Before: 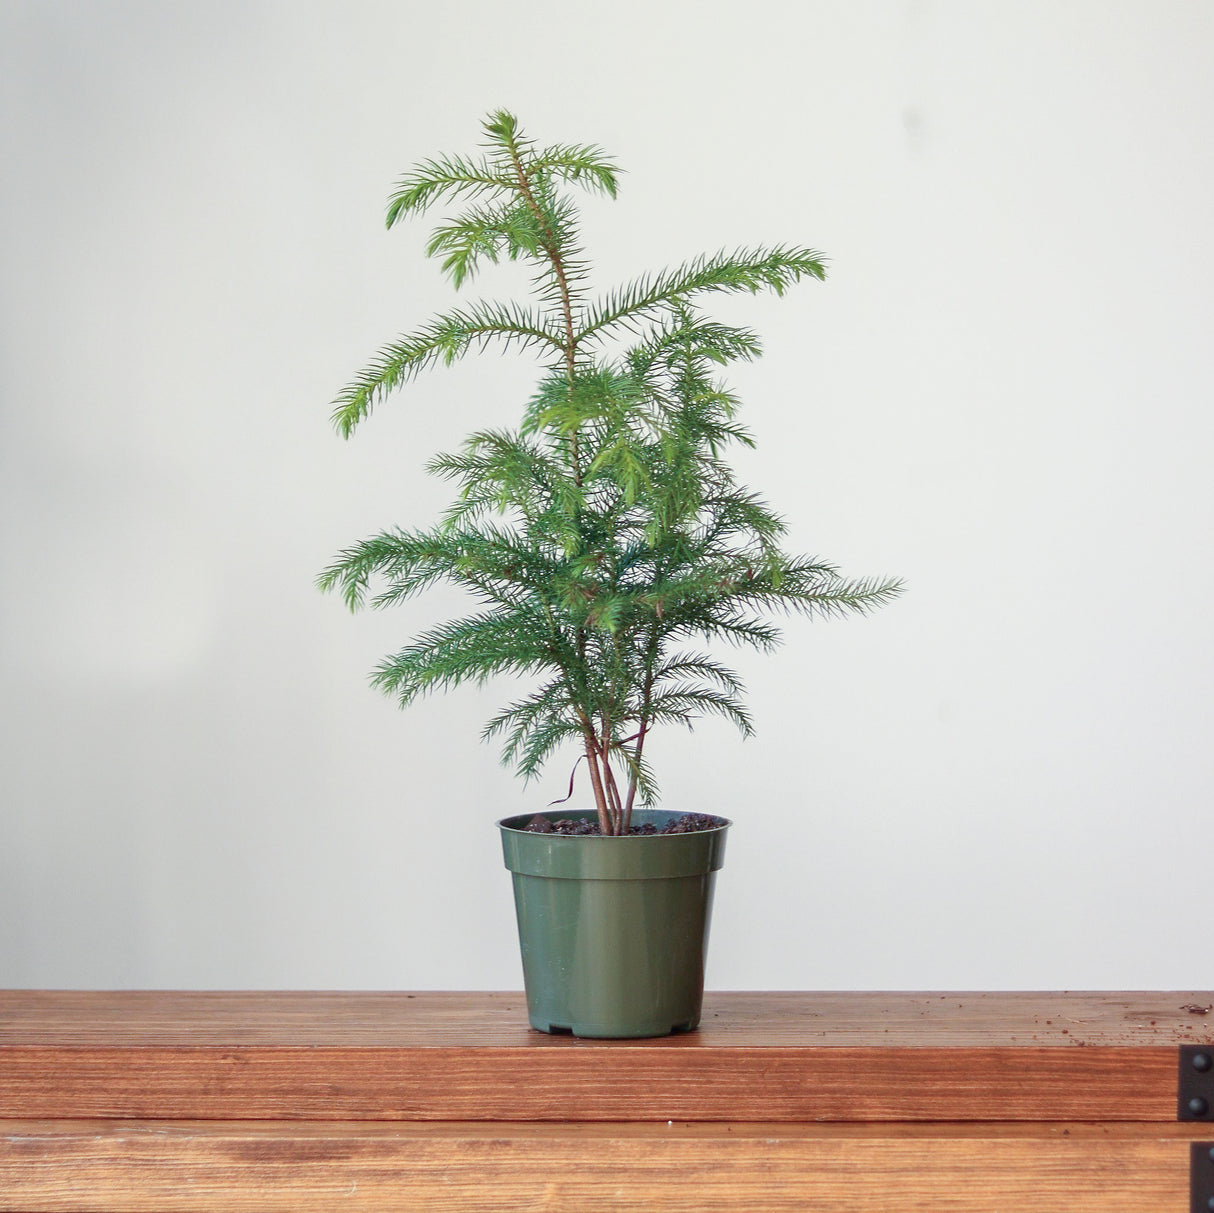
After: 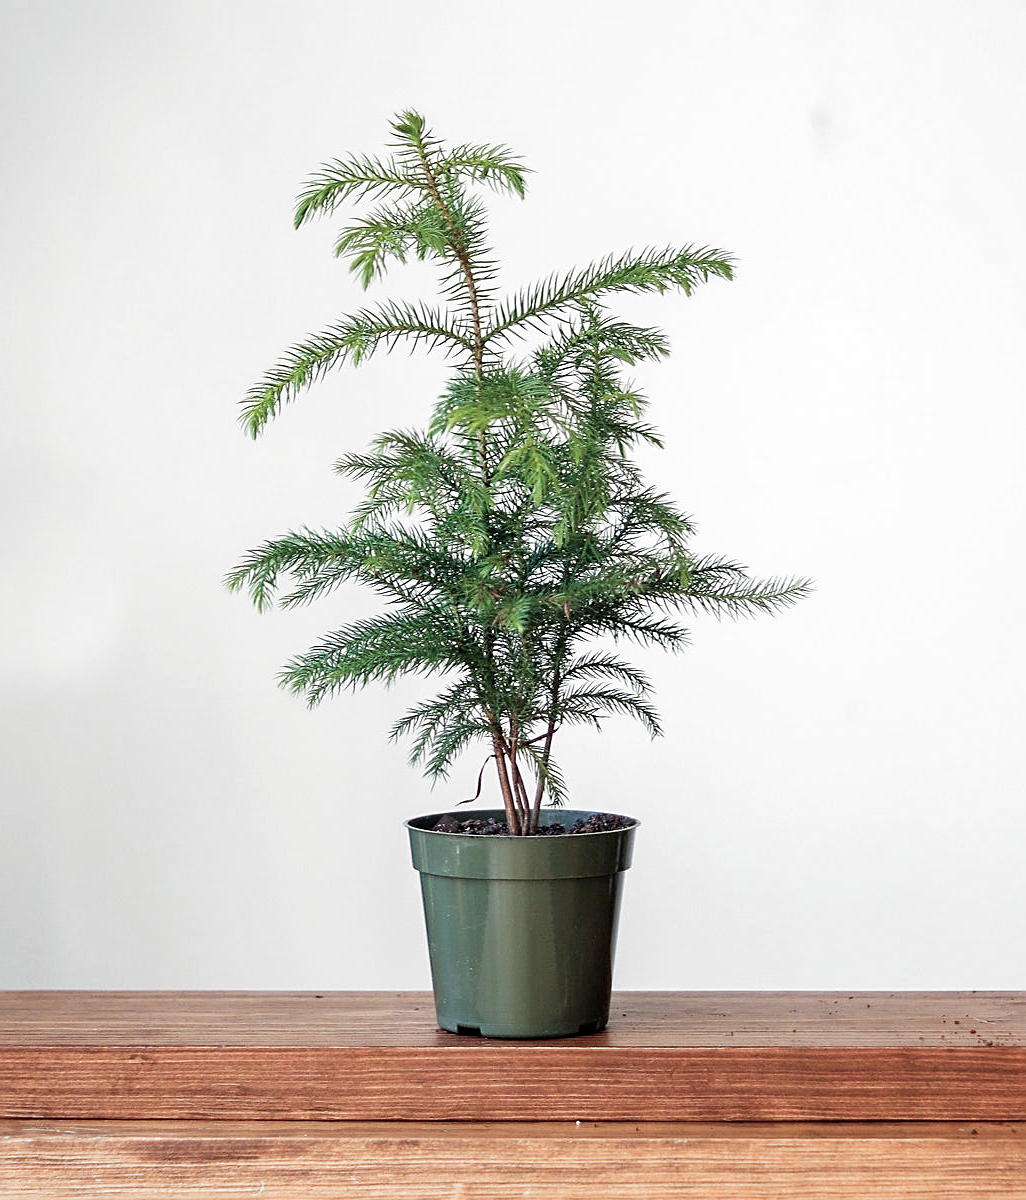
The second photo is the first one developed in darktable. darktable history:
filmic rgb: black relative exposure -8.2 EV, white relative exposure 2.2 EV, threshold 3 EV, hardness 7.11, latitude 75%, contrast 1.325, highlights saturation mix -2%, shadows ↔ highlights balance 30%, preserve chrominance RGB euclidean norm, color science v5 (2021), contrast in shadows safe, contrast in highlights safe, enable highlight reconstruction true
sharpen: on, module defaults
crop: left 7.598%, right 7.873%
